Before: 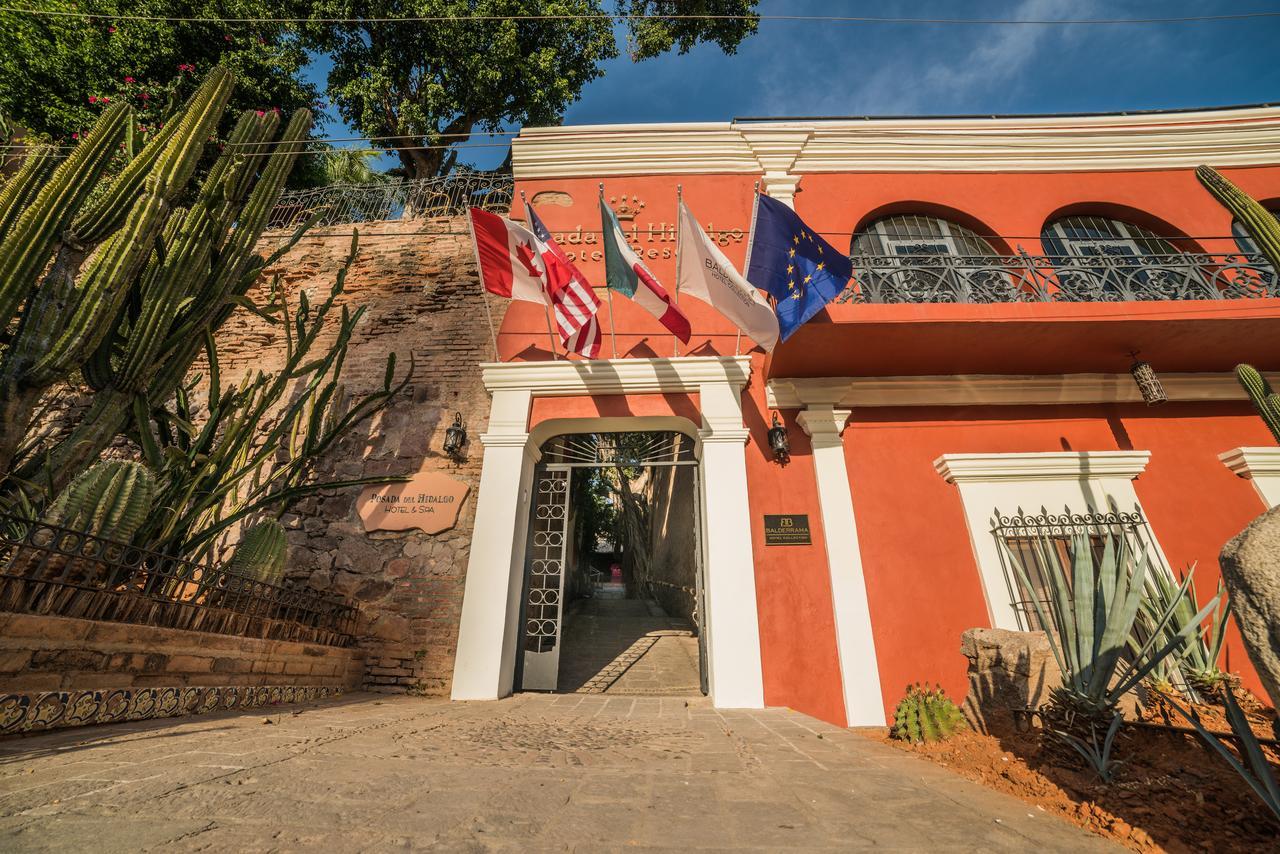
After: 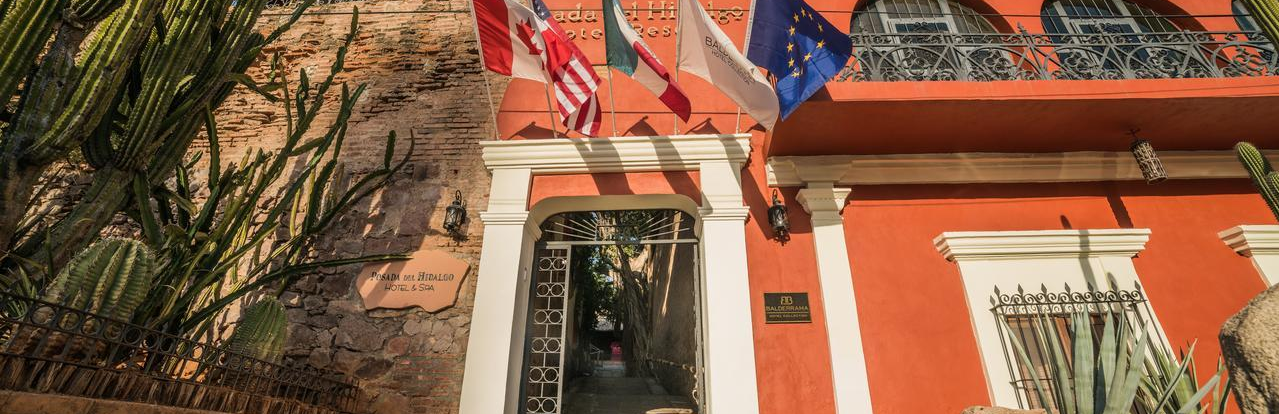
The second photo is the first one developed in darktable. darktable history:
crop and rotate: top 26.148%, bottom 25.334%
